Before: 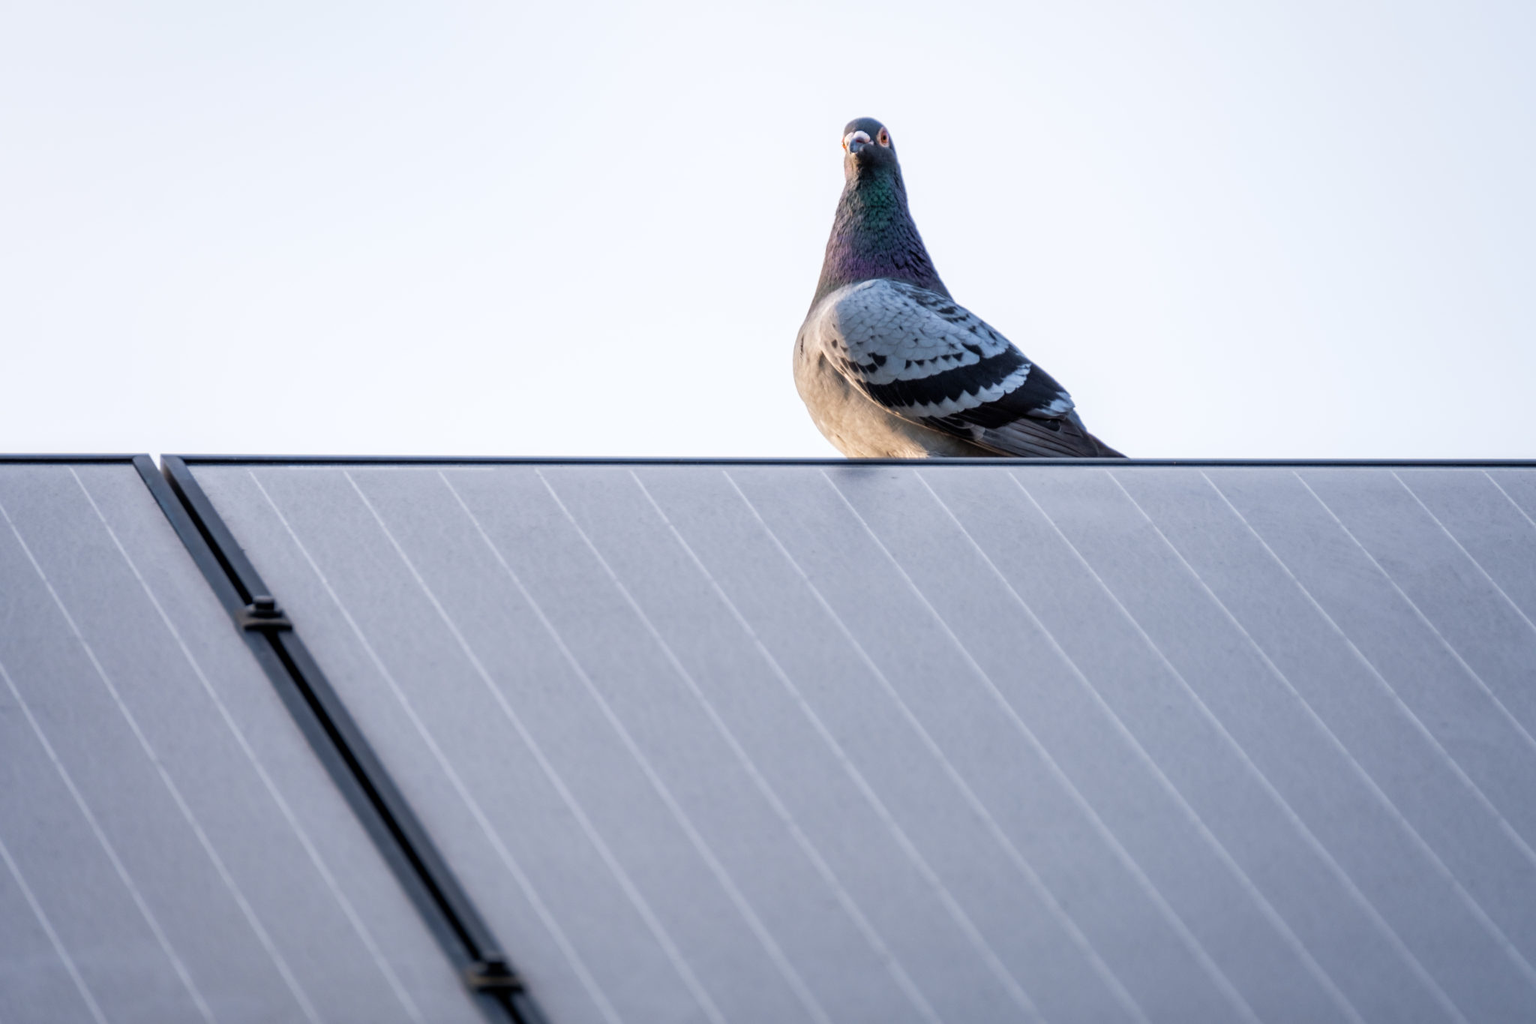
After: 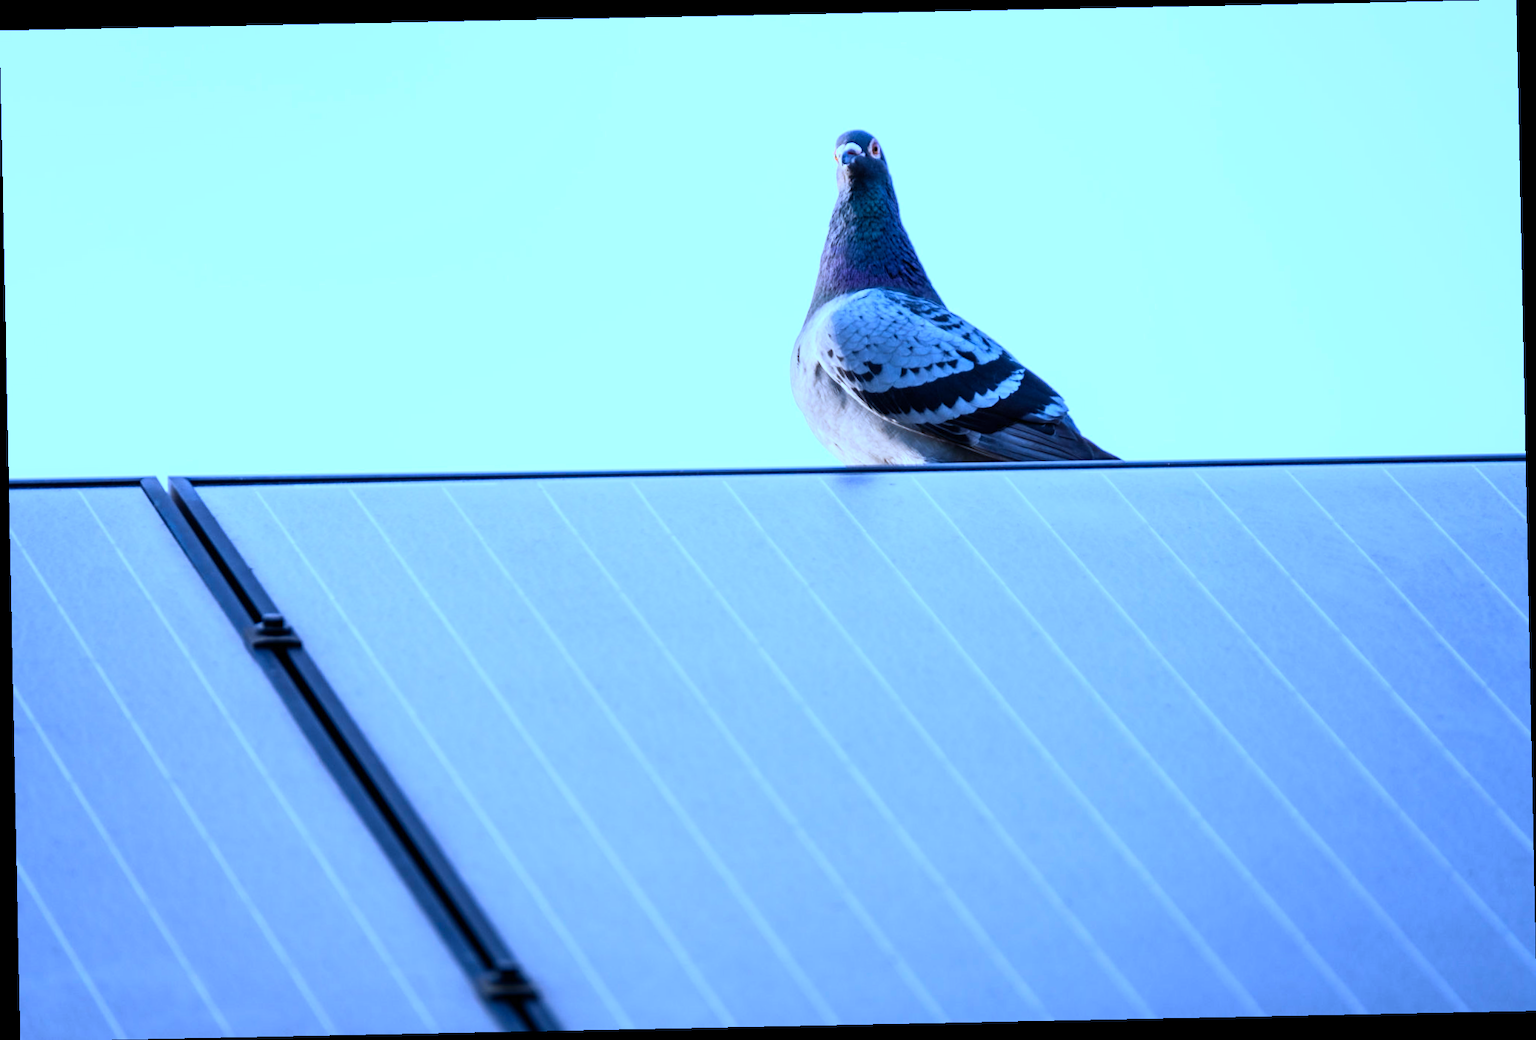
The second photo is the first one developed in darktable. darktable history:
contrast brightness saturation: contrast 0.24, brightness 0.09
rotate and perspective: rotation -1.17°, automatic cropping off
color calibration: illuminant as shot in camera, x 0.442, y 0.413, temperature 2903.13 K
